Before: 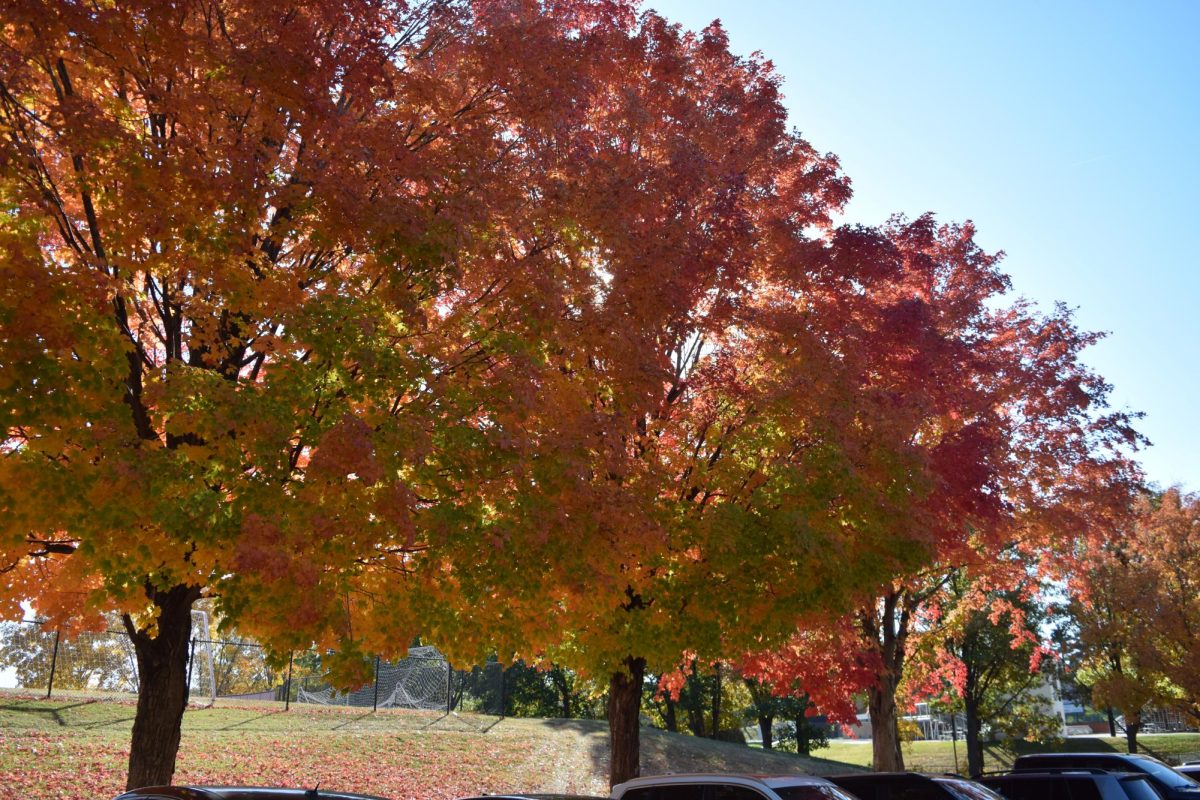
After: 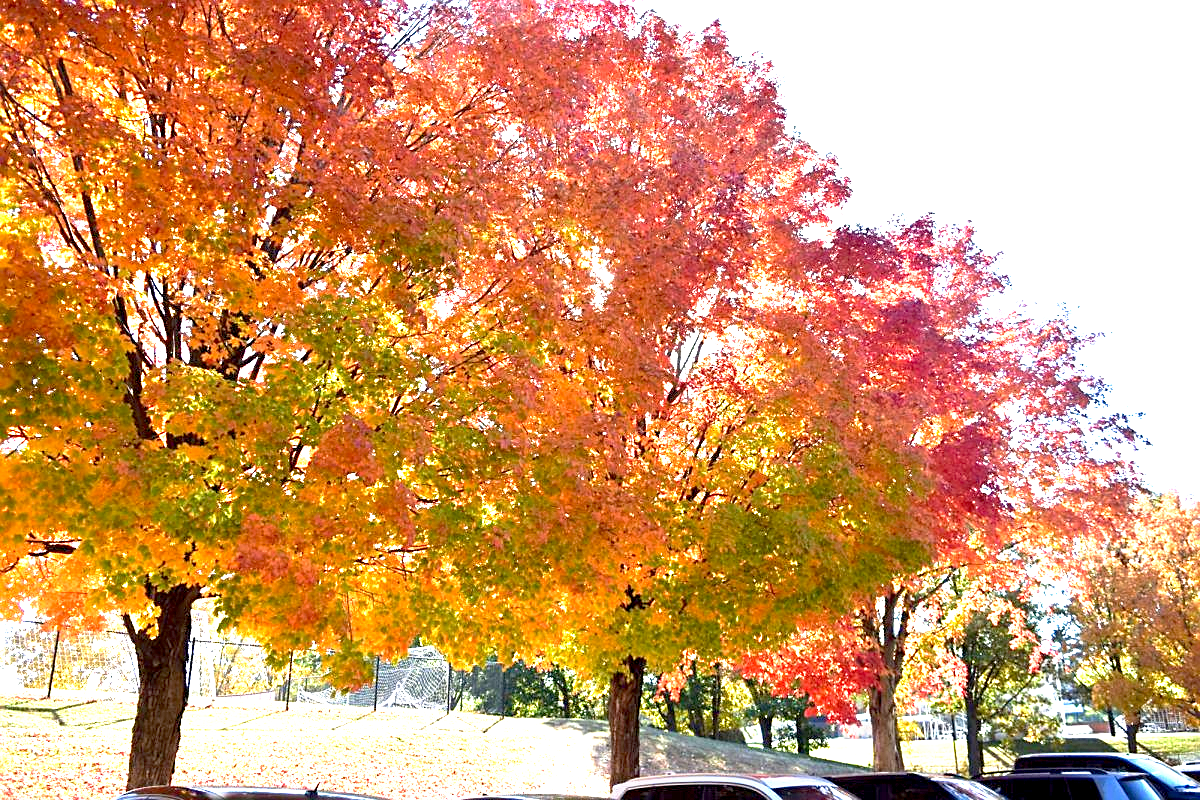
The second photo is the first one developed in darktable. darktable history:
exposure: exposure 2.25 EV, compensate highlight preservation false
base curve: curves: ch0 [(0.017, 0) (0.425, 0.441) (0.844, 0.933) (1, 1)], preserve colors none
sharpen: on, module defaults
